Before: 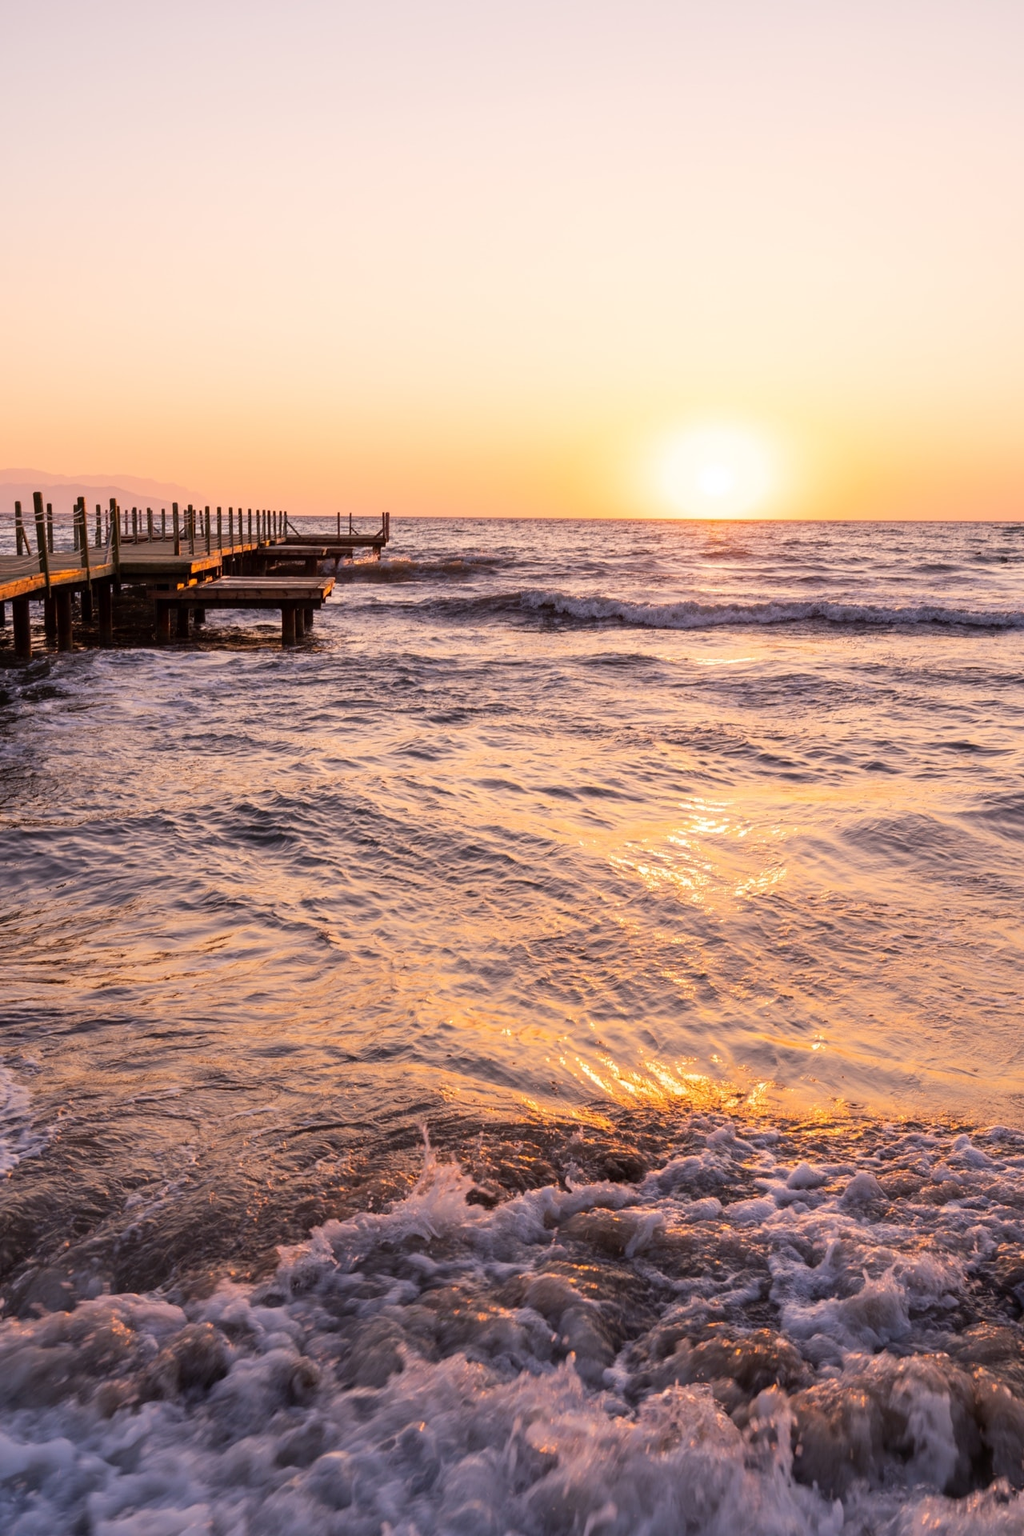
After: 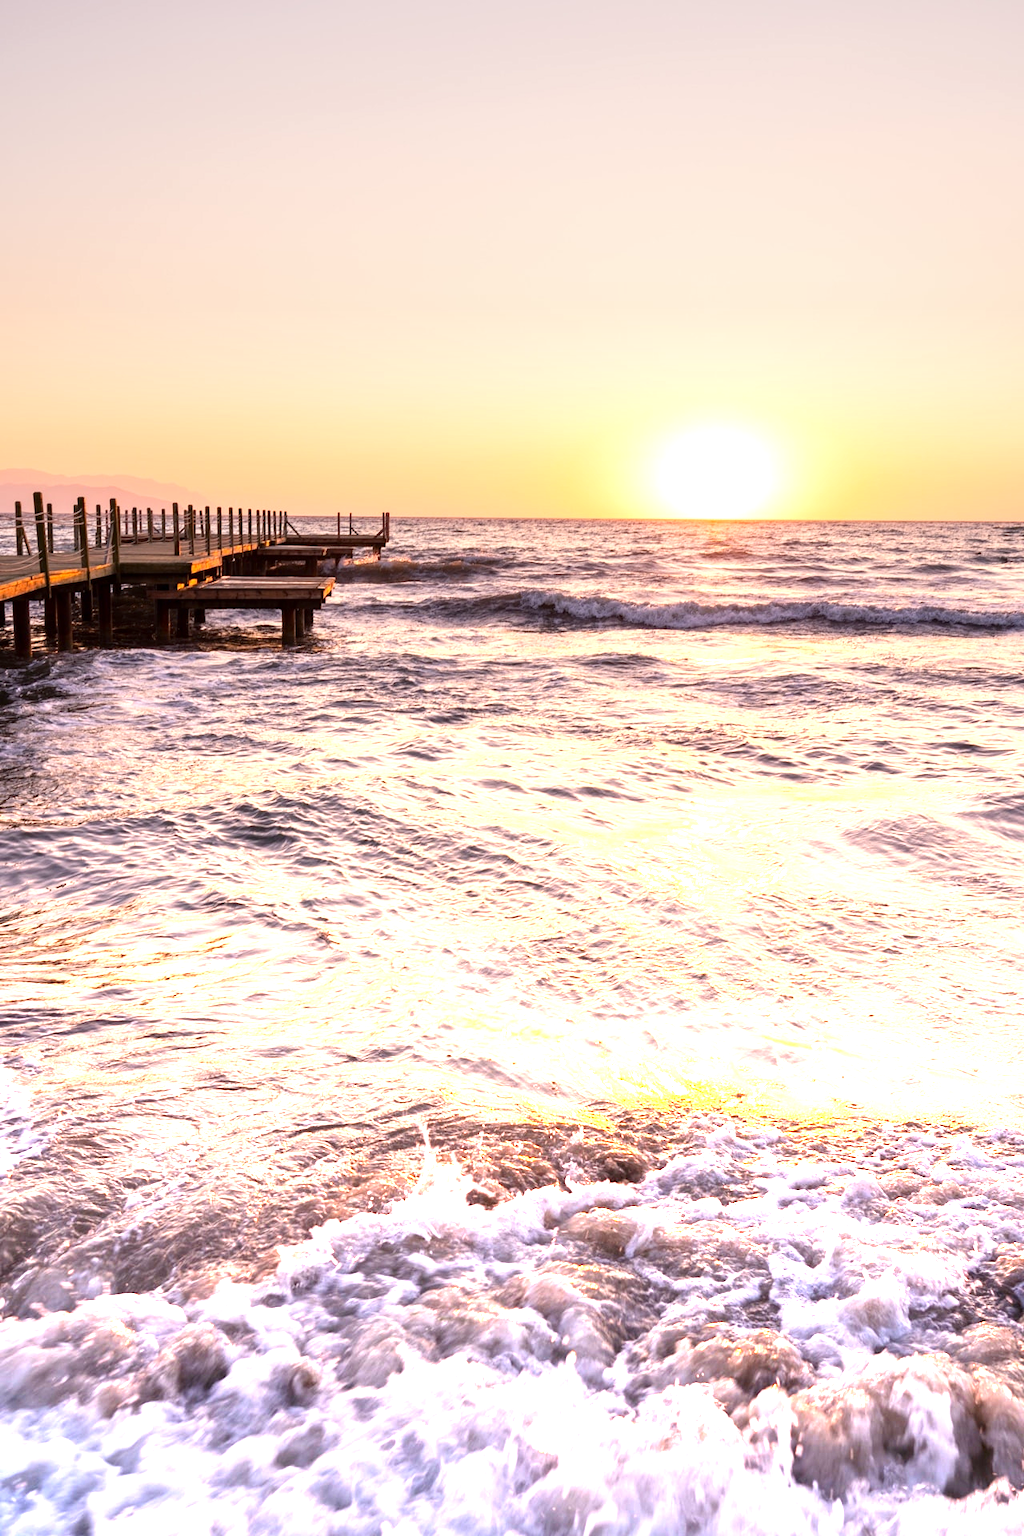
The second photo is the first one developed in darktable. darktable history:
graduated density: density -3.9 EV
contrast brightness saturation: contrast 0.03, brightness -0.04
